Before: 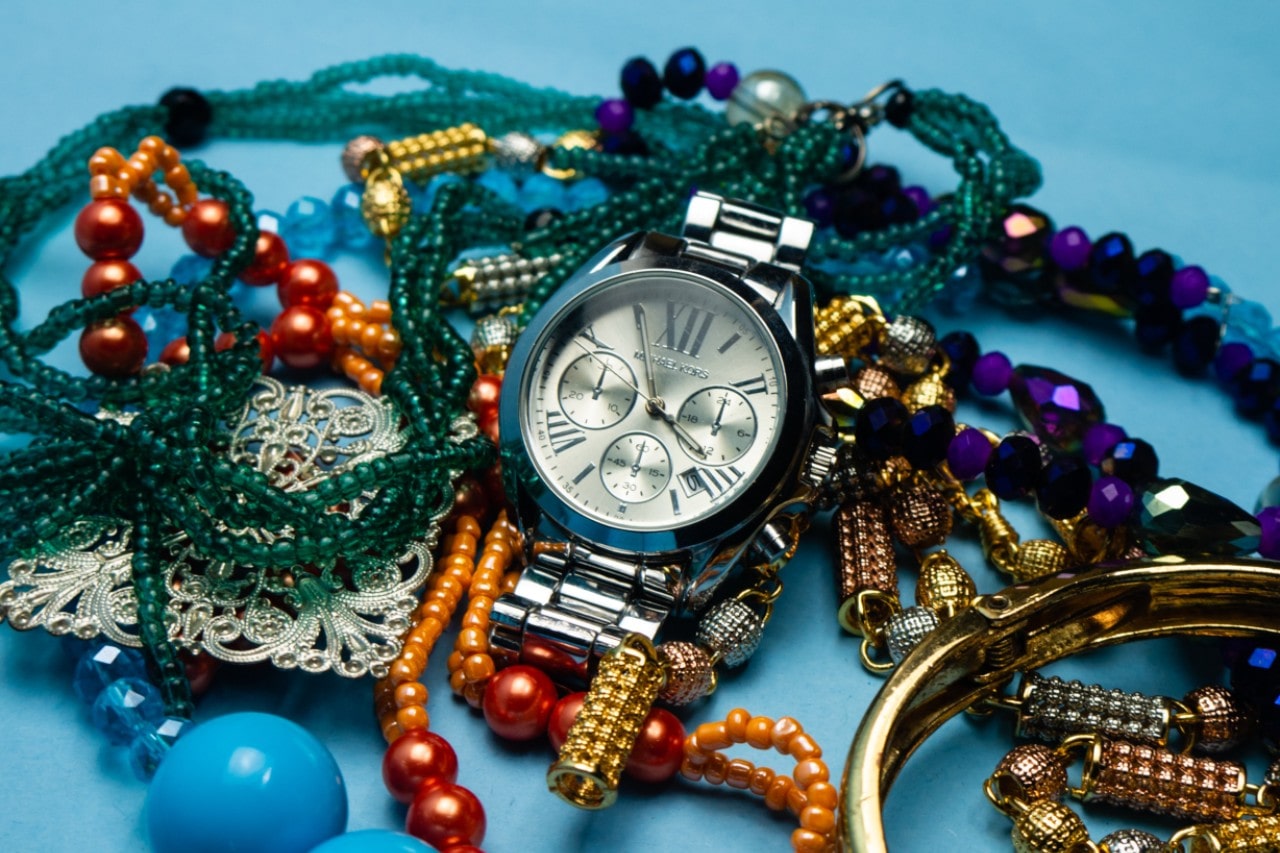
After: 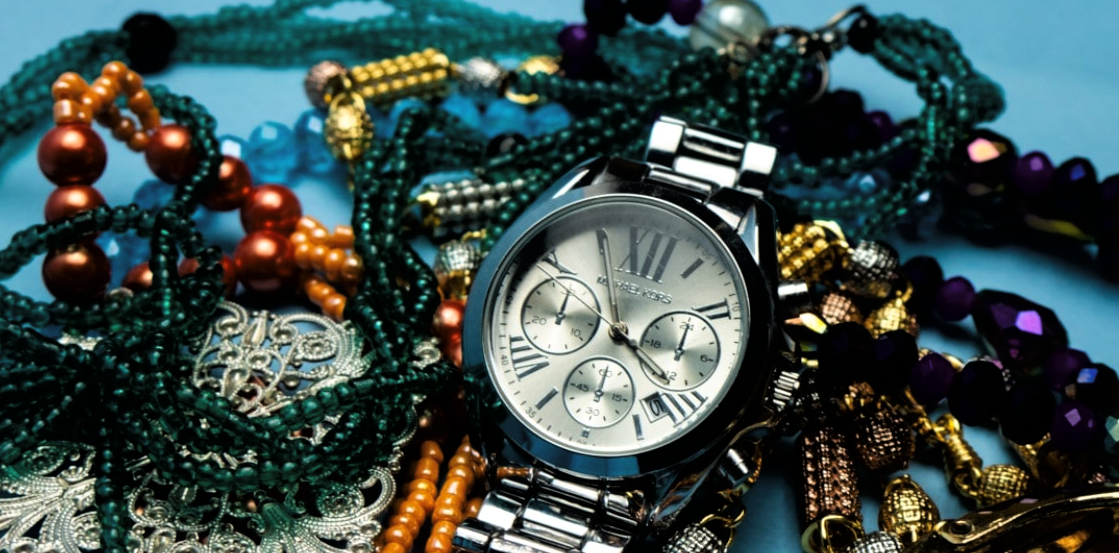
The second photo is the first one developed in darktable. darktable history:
tone curve: curves: ch0 [(0, 0) (0.003, 0) (0.011, 0.001) (0.025, 0.003) (0.044, 0.006) (0.069, 0.009) (0.1, 0.013) (0.136, 0.032) (0.177, 0.067) (0.224, 0.121) (0.277, 0.185) (0.335, 0.255) (0.399, 0.333) (0.468, 0.417) (0.543, 0.508) (0.623, 0.606) (0.709, 0.71) (0.801, 0.819) (0.898, 0.926) (1, 1)], color space Lab, linked channels, preserve colors none
shadows and highlights: shadows 10.82, white point adjustment 0.901, highlights -40.16
crop: left 2.906%, top 8.817%, right 9.626%, bottom 26.332%
